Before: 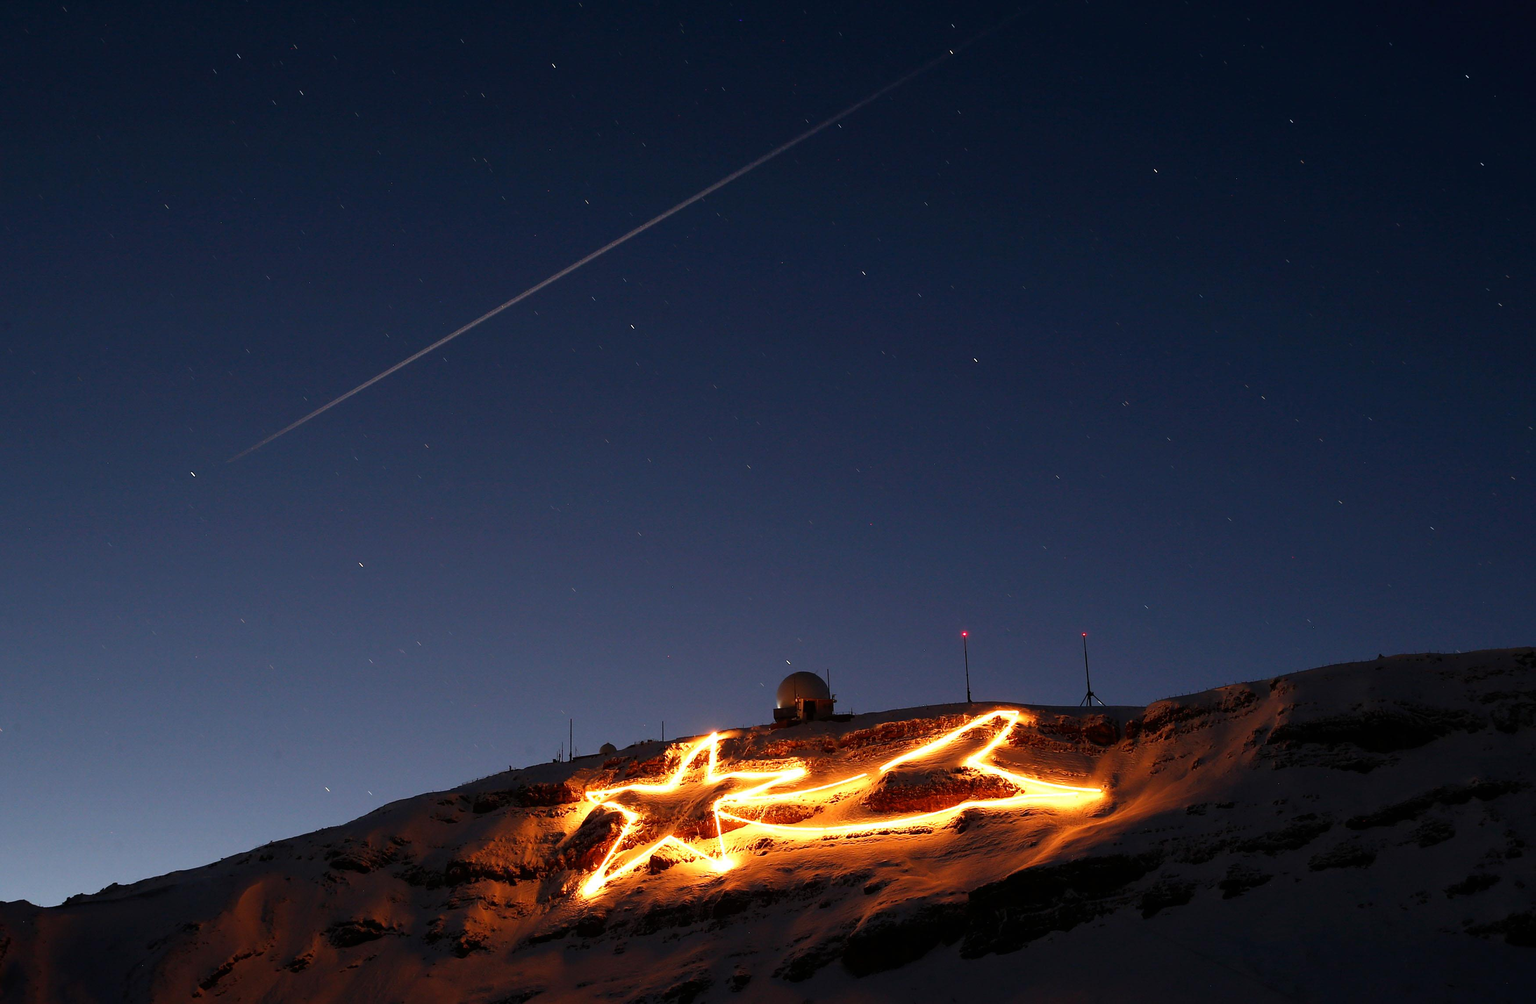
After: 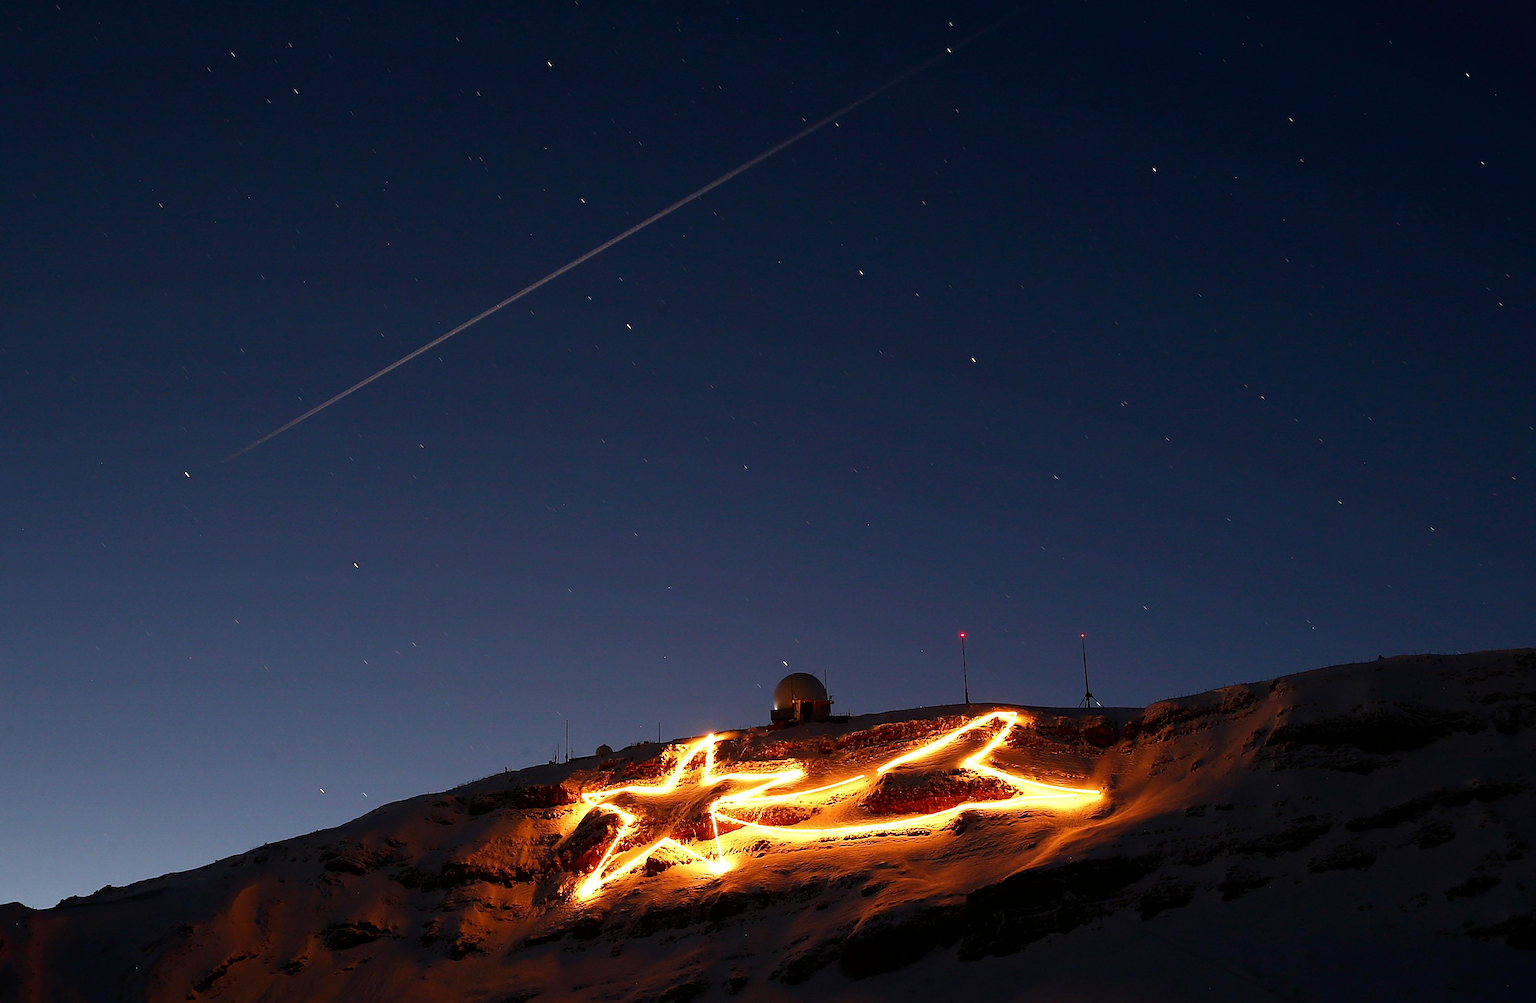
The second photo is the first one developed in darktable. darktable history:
exposure: compensate highlight preservation false
sharpen: on, module defaults
contrast brightness saturation: contrast 0.031, brightness -0.042
crop and rotate: left 0.482%, top 0.224%, bottom 0.283%
